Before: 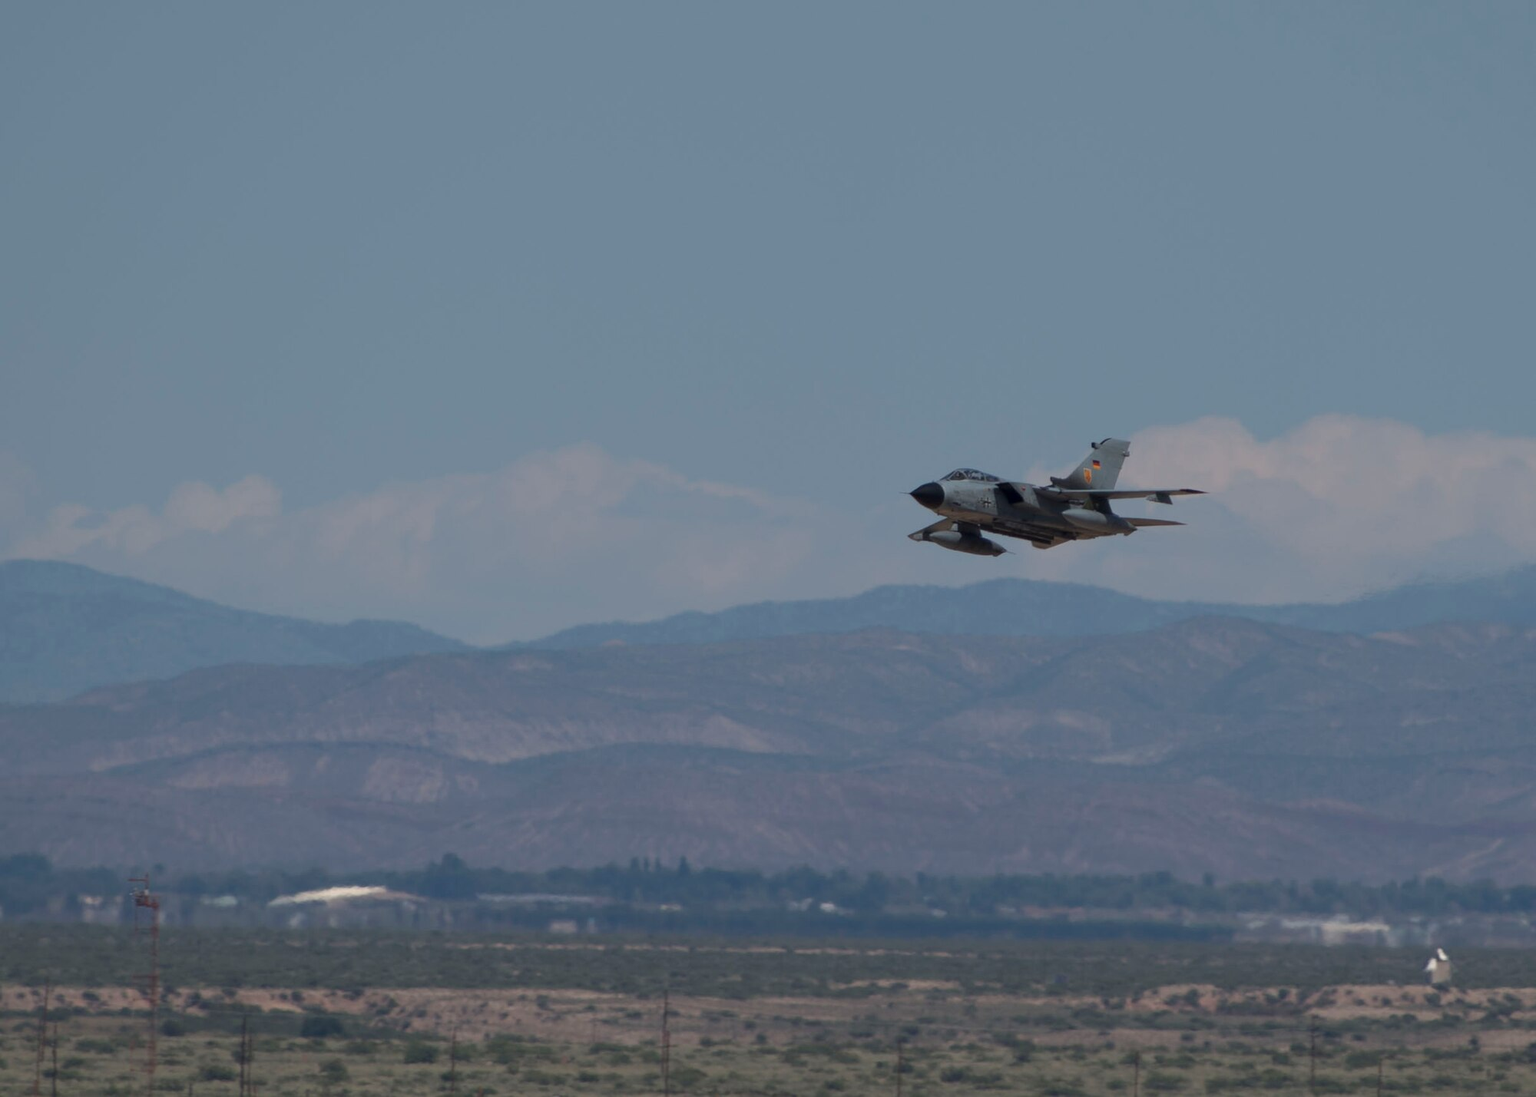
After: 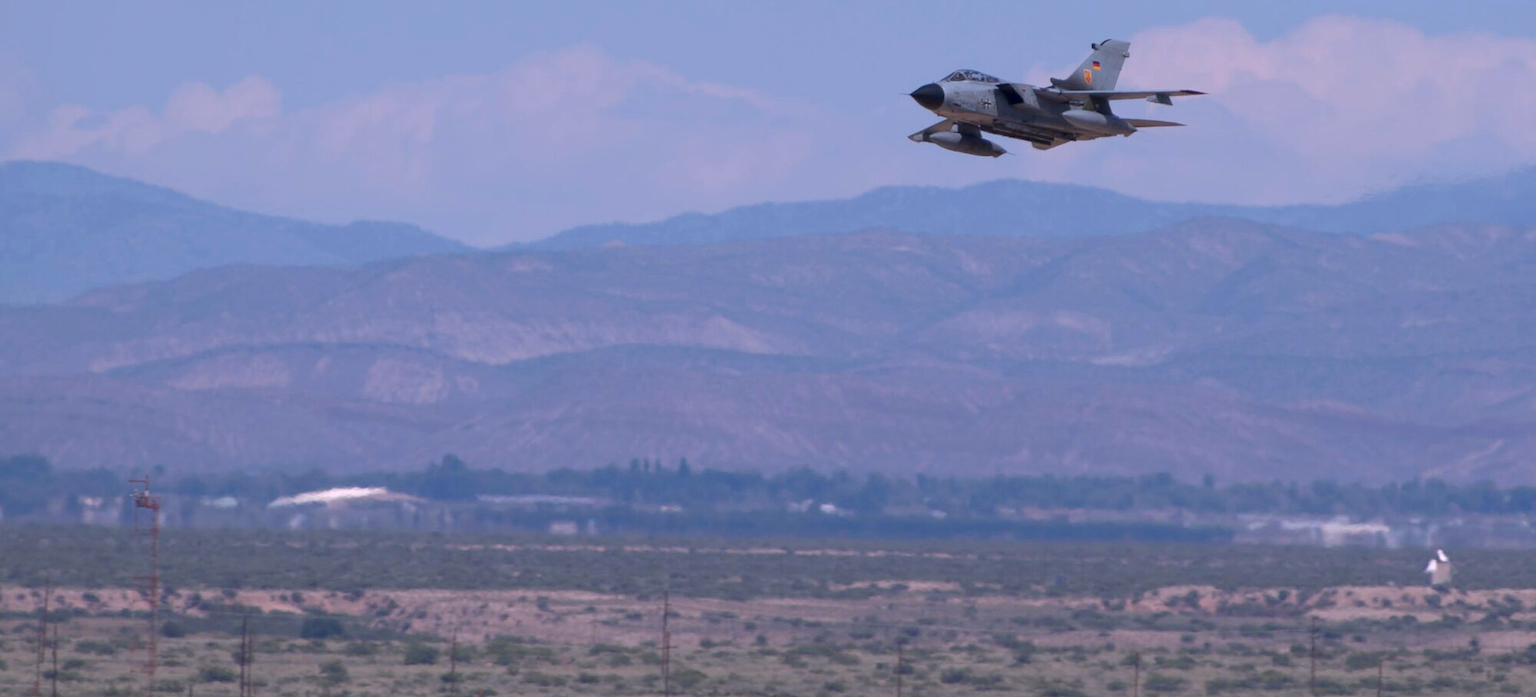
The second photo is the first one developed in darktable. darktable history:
crop and rotate: top 36.435%
white balance: red 1.042, blue 1.17
exposure: exposure 0.367 EV, compensate highlight preservation false
levels: levels [0, 0.478, 1]
